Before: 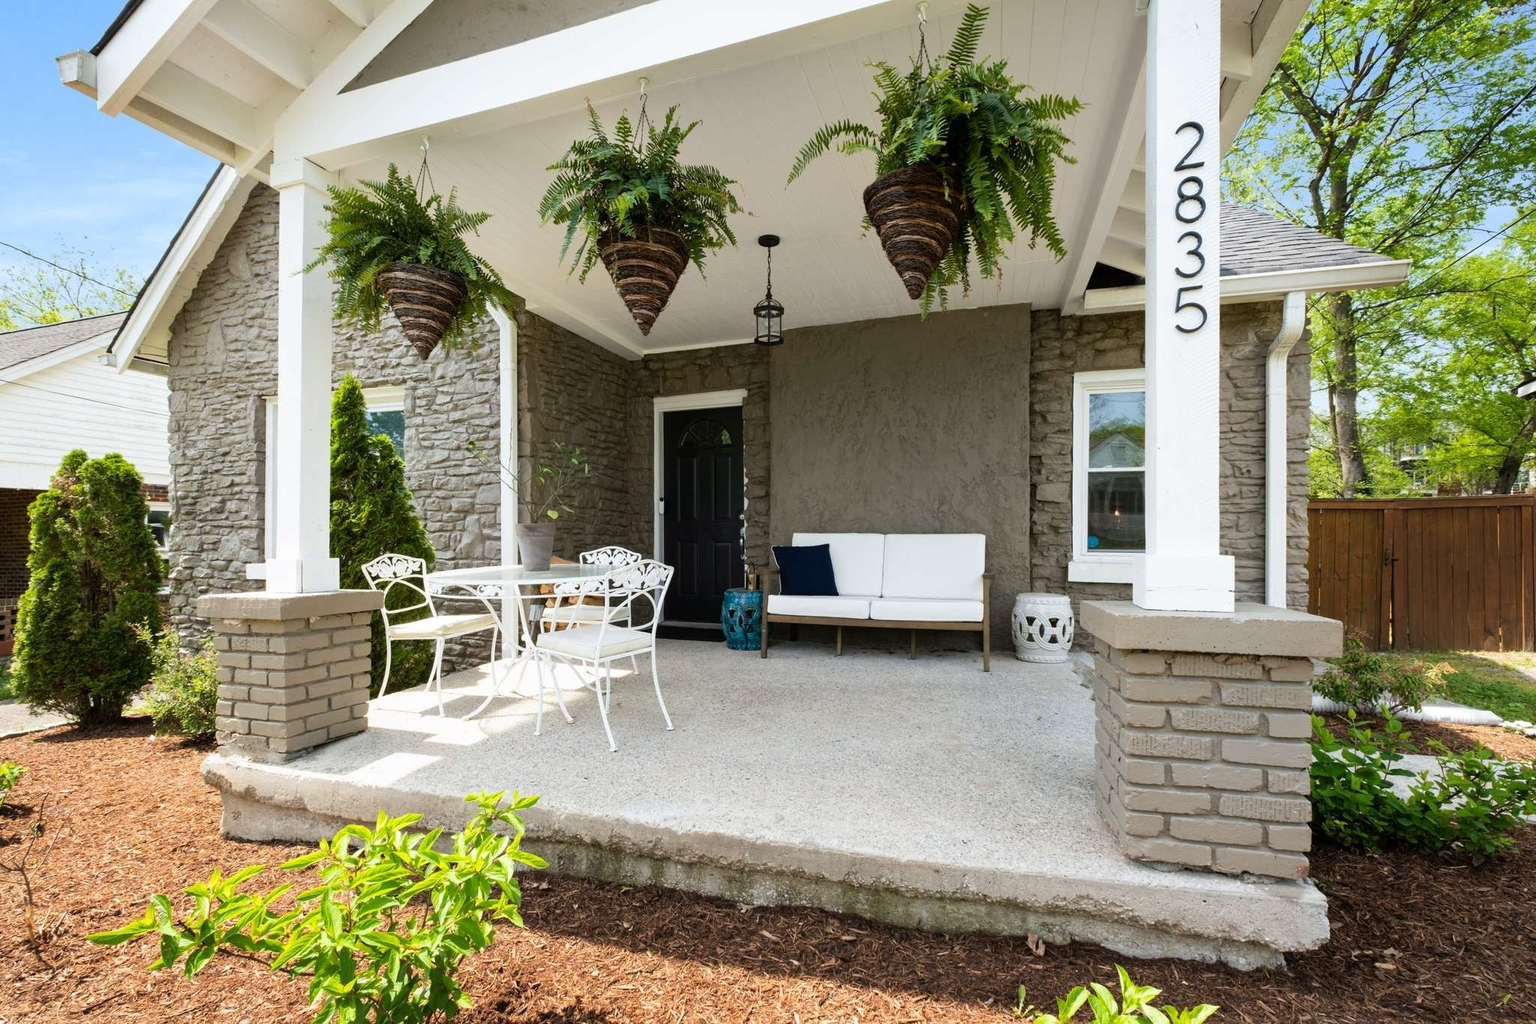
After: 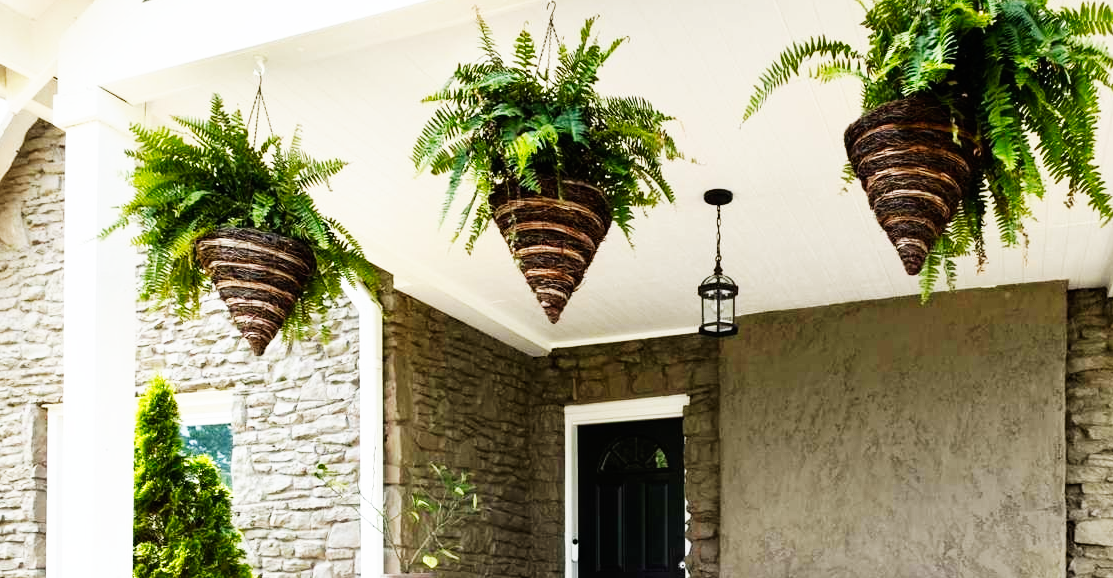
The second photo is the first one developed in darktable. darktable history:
crop: left 15.025%, top 9.115%, right 30.598%, bottom 48.499%
base curve: curves: ch0 [(0, 0) (0.007, 0.004) (0.027, 0.03) (0.046, 0.07) (0.207, 0.54) (0.442, 0.872) (0.673, 0.972) (1, 1)], preserve colors none
